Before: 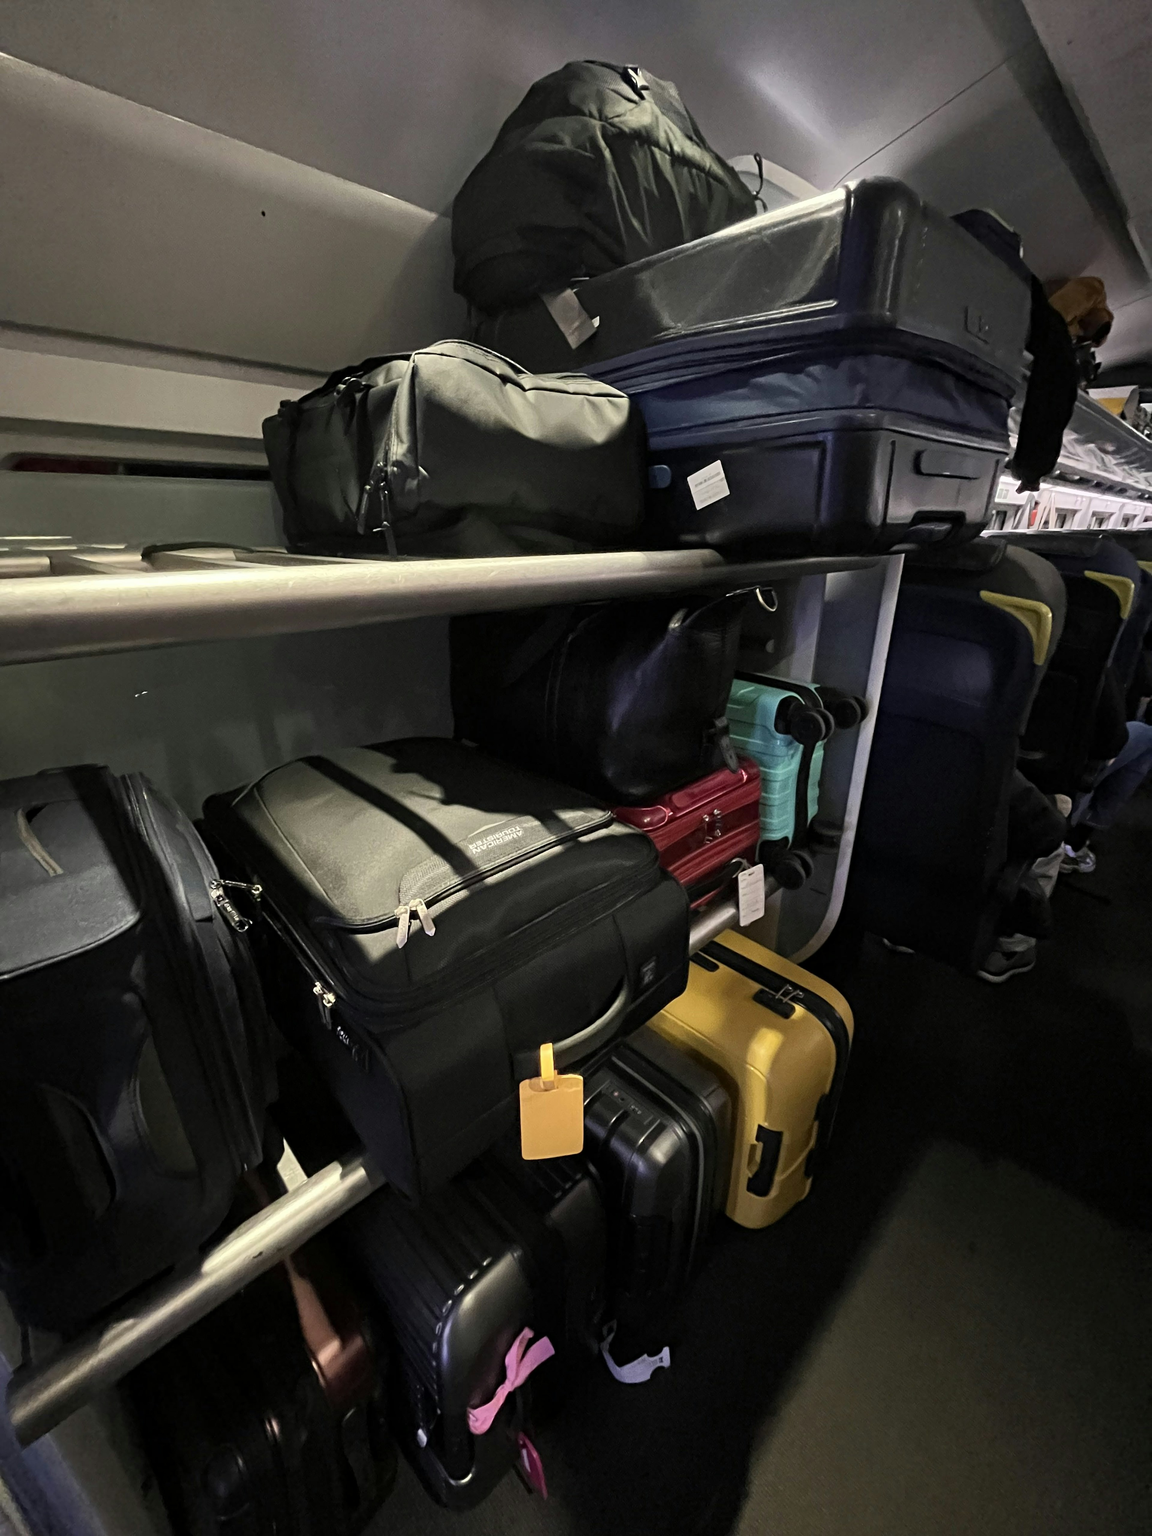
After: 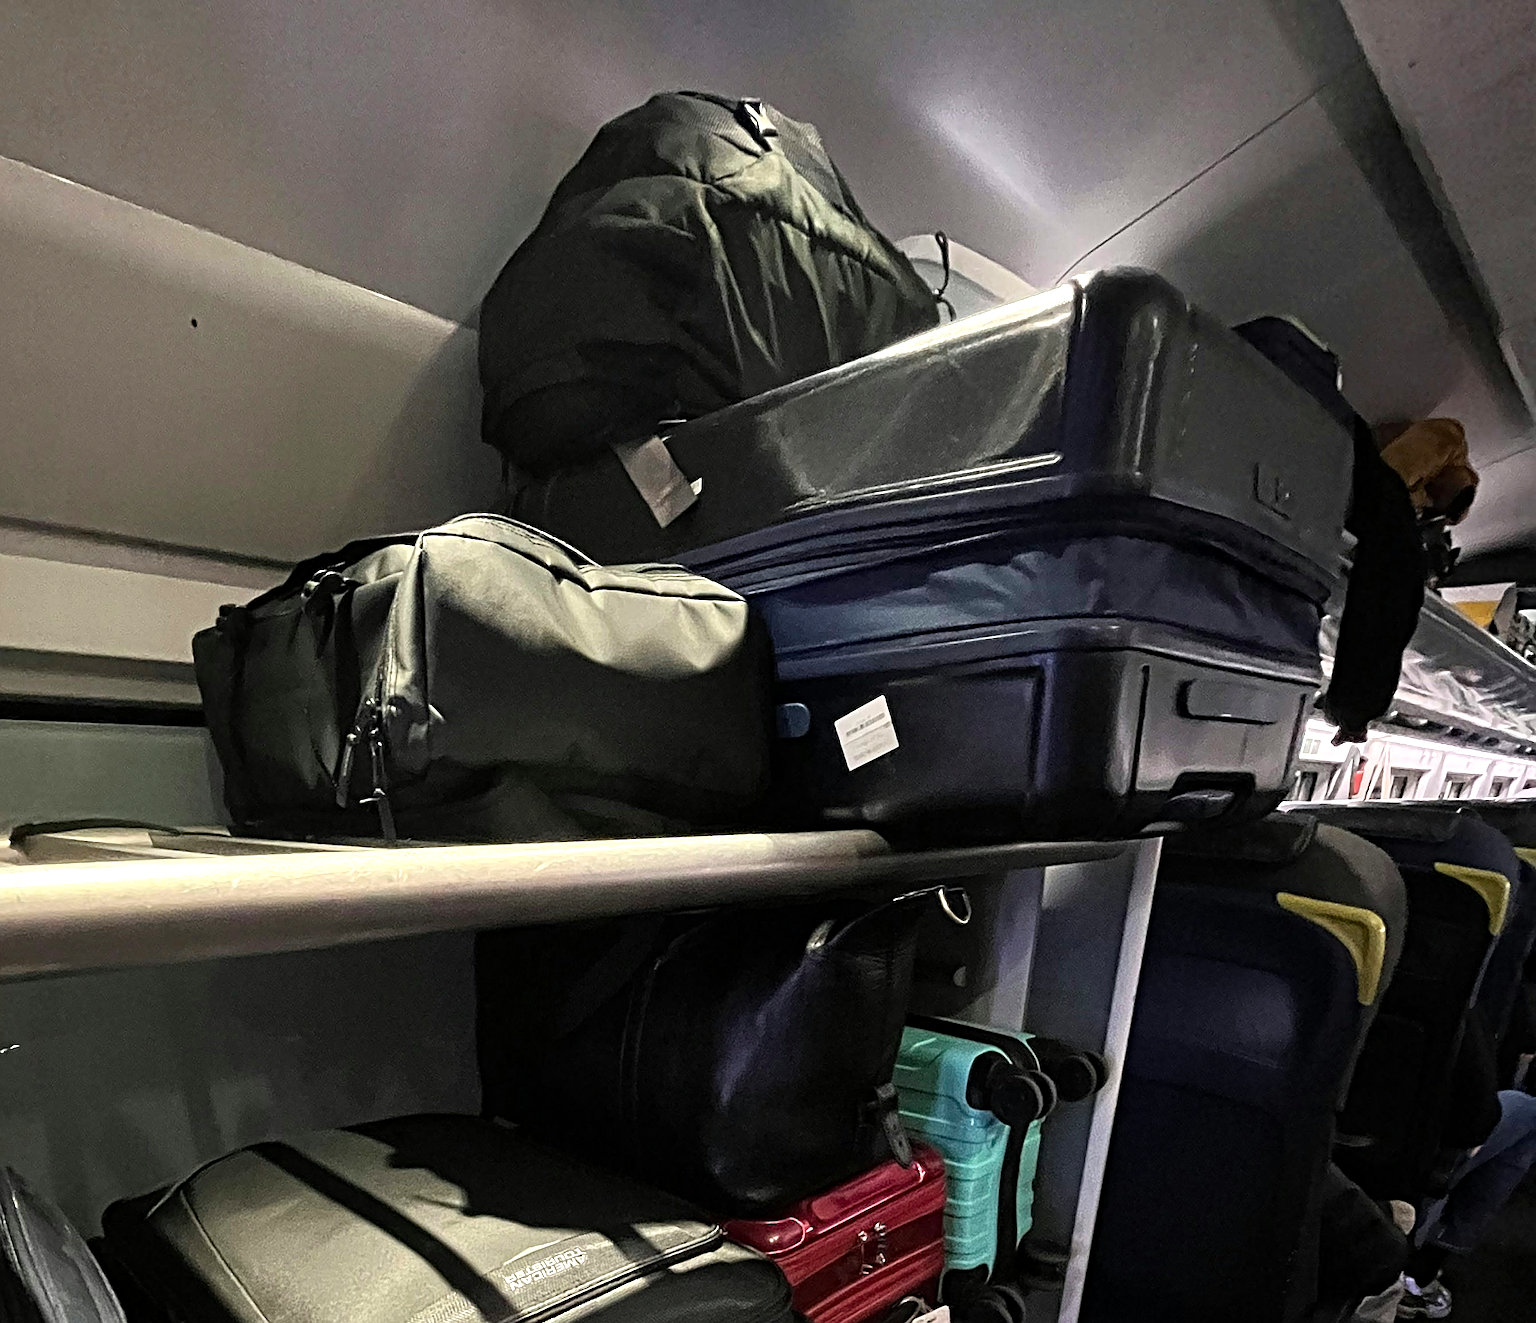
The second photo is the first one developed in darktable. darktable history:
tone equalizer: -8 EV -0.443 EV, -7 EV -0.418 EV, -6 EV -0.341 EV, -5 EV -0.191 EV, -3 EV 0.244 EV, -2 EV 0.354 EV, -1 EV 0.403 EV, +0 EV 0.397 EV
contrast equalizer: octaves 7, y [[0.5, 0.5, 0.5, 0.539, 0.64, 0.611], [0.5 ×6], [0.5 ×6], [0 ×6], [0 ×6]]
crop and rotate: left 11.73%, bottom 42.938%
sharpen: on, module defaults
